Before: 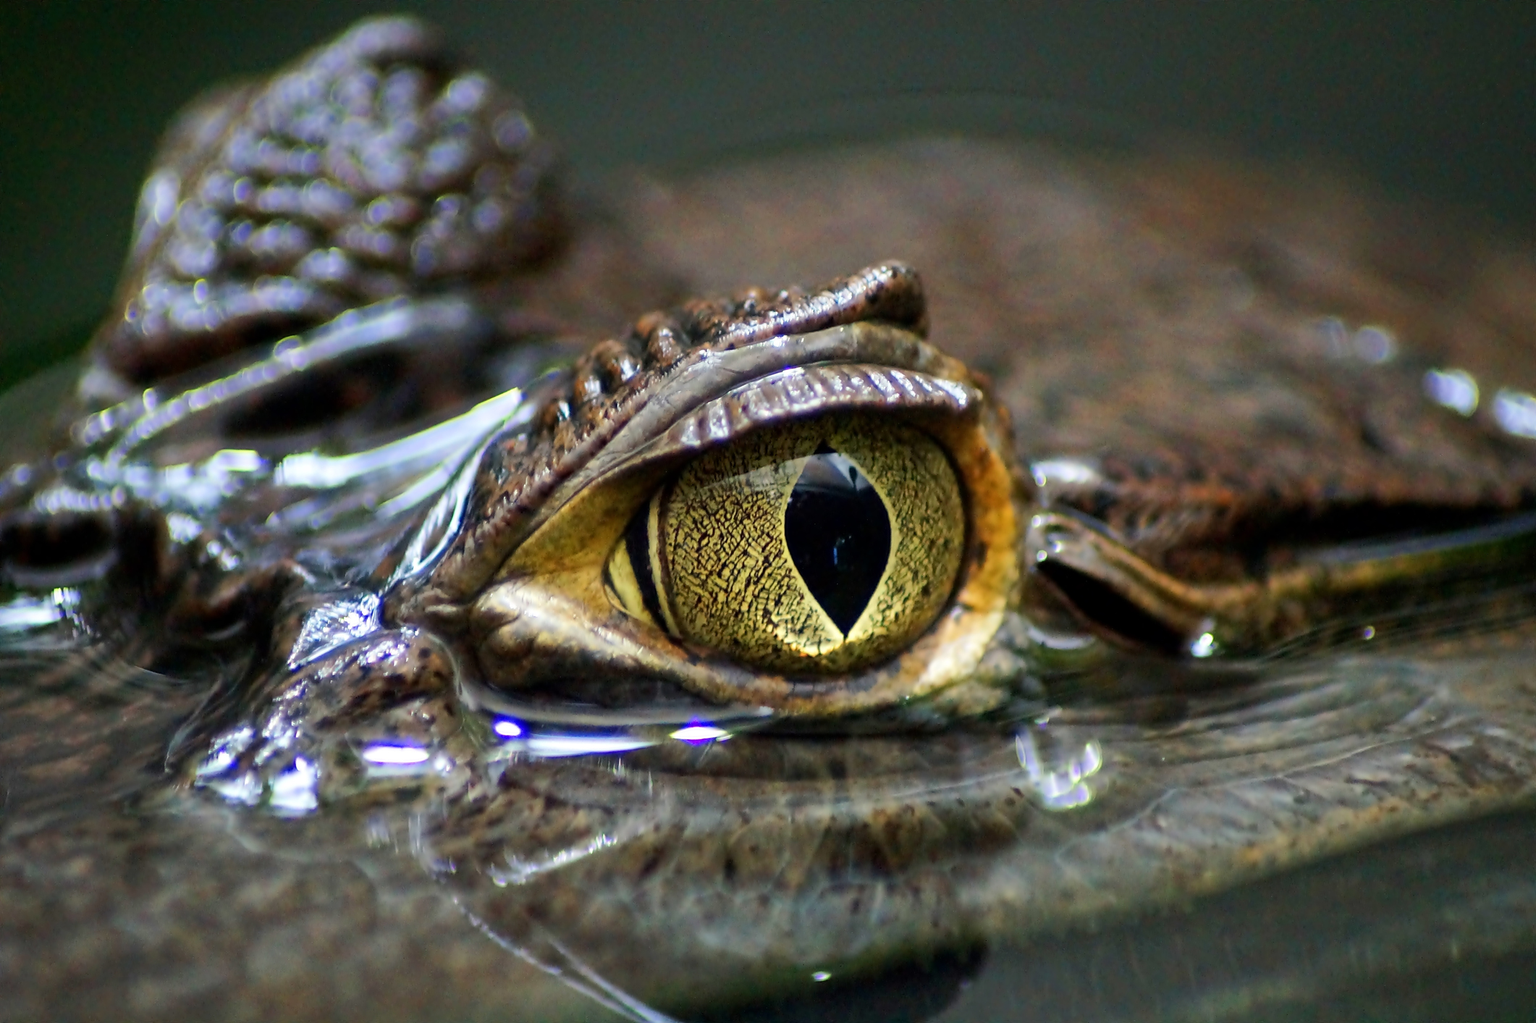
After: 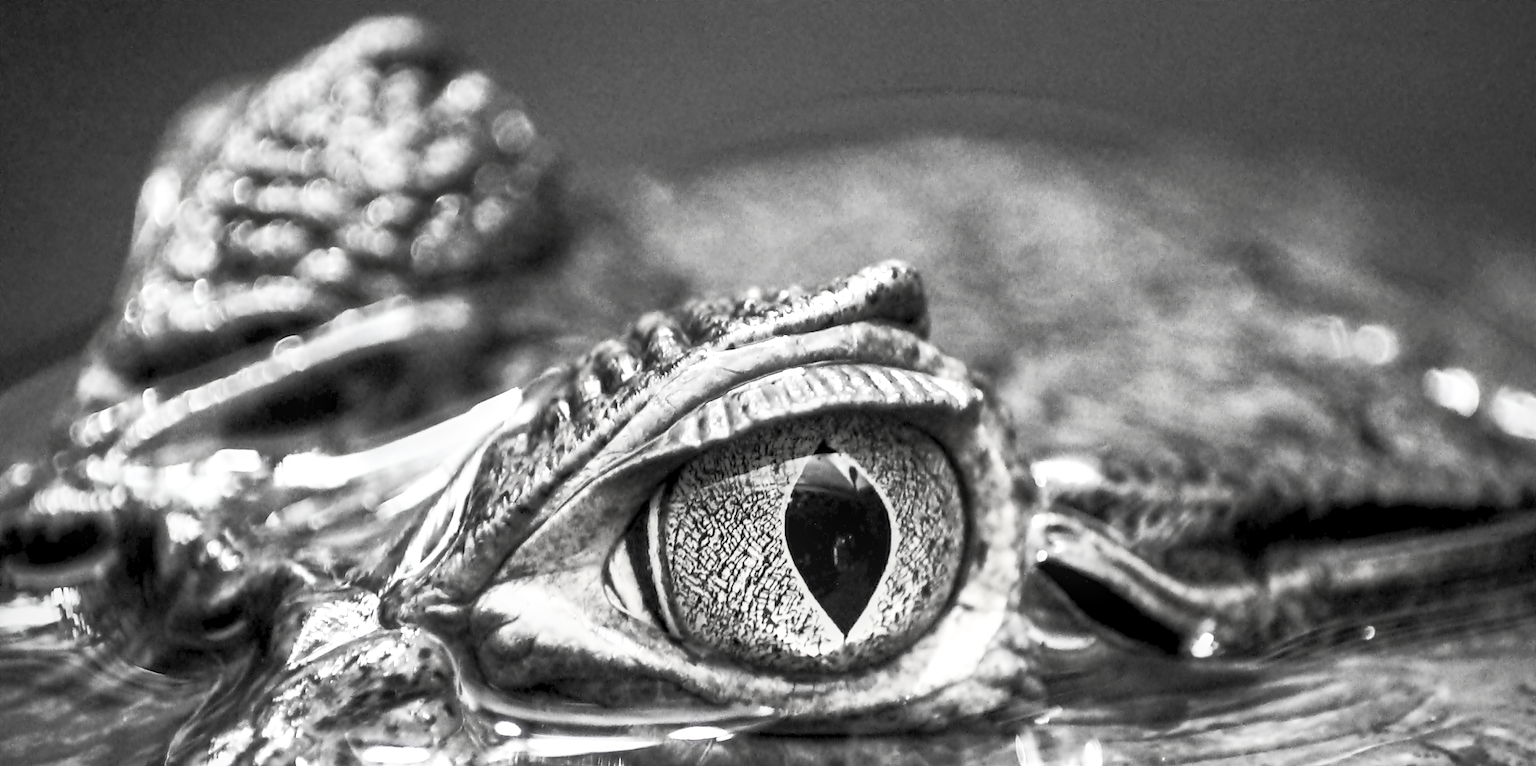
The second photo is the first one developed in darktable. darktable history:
contrast brightness saturation: contrast 0.516, brightness 0.458, saturation -0.982
crop: bottom 24.986%
color zones: curves: ch1 [(0, 0.525) (0.143, 0.556) (0.286, 0.52) (0.429, 0.5) (0.571, 0.5) (0.714, 0.5) (0.857, 0.503) (1, 0.525)]
vignetting: fall-off start 85.75%, fall-off radius 79.83%, width/height ratio 1.211
shadows and highlights: on, module defaults
local contrast: on, module defaults
exposure: black level correction 0.001, exposure 0.499 EV, compensate highlight preservation false
